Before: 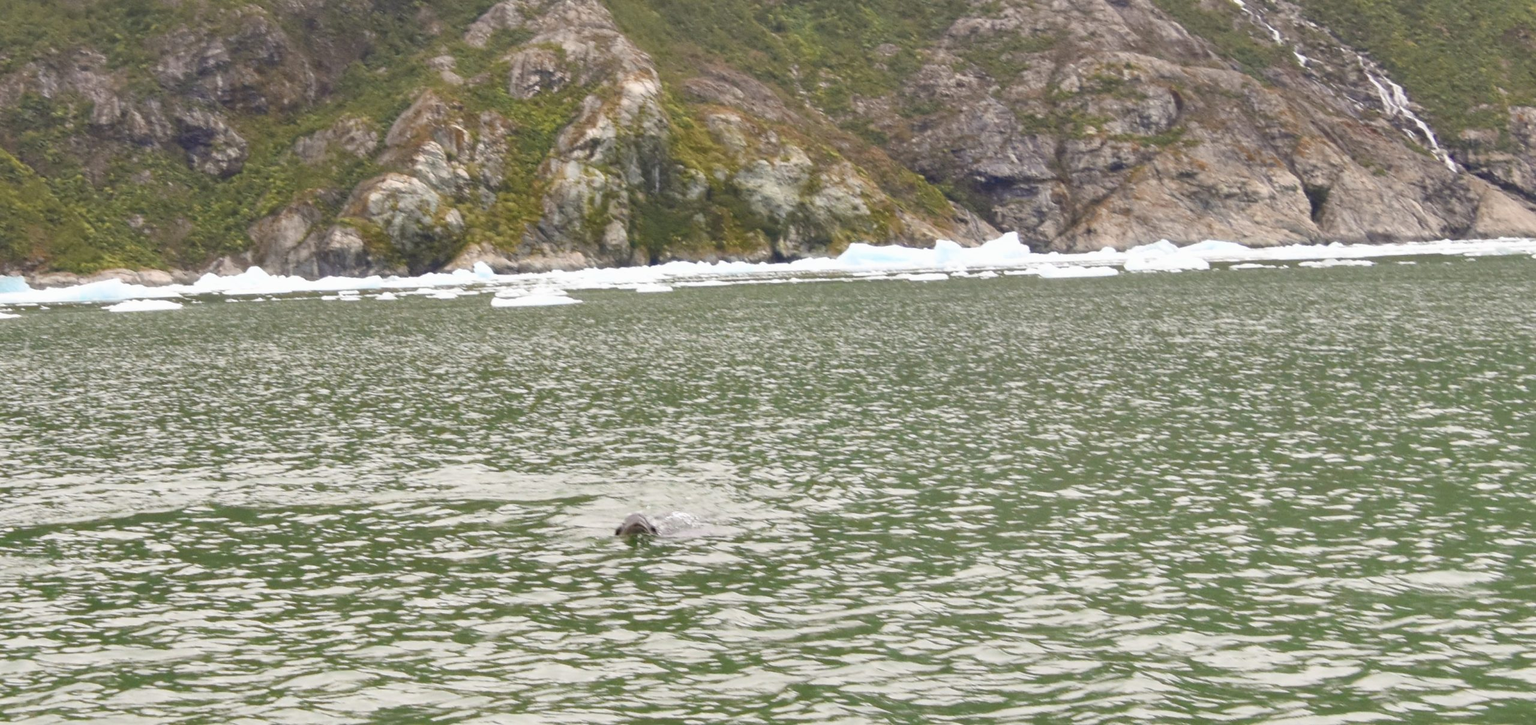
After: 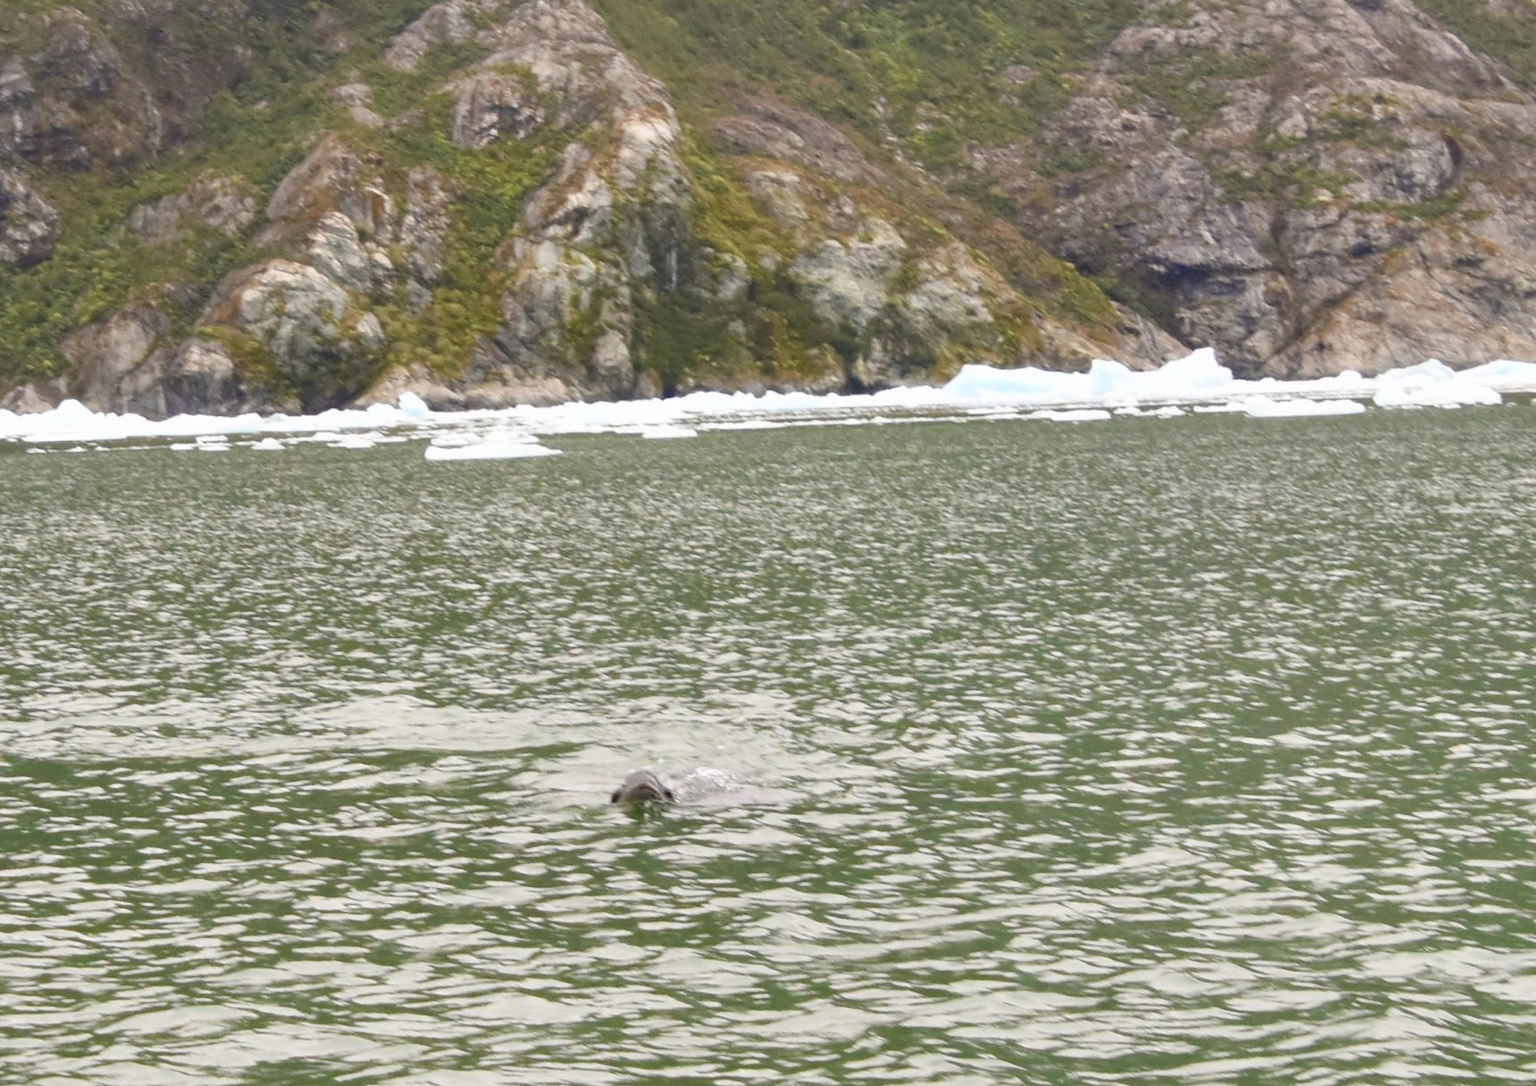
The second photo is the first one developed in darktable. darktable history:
crop and rotate: left 13.524%, right 19.746%
